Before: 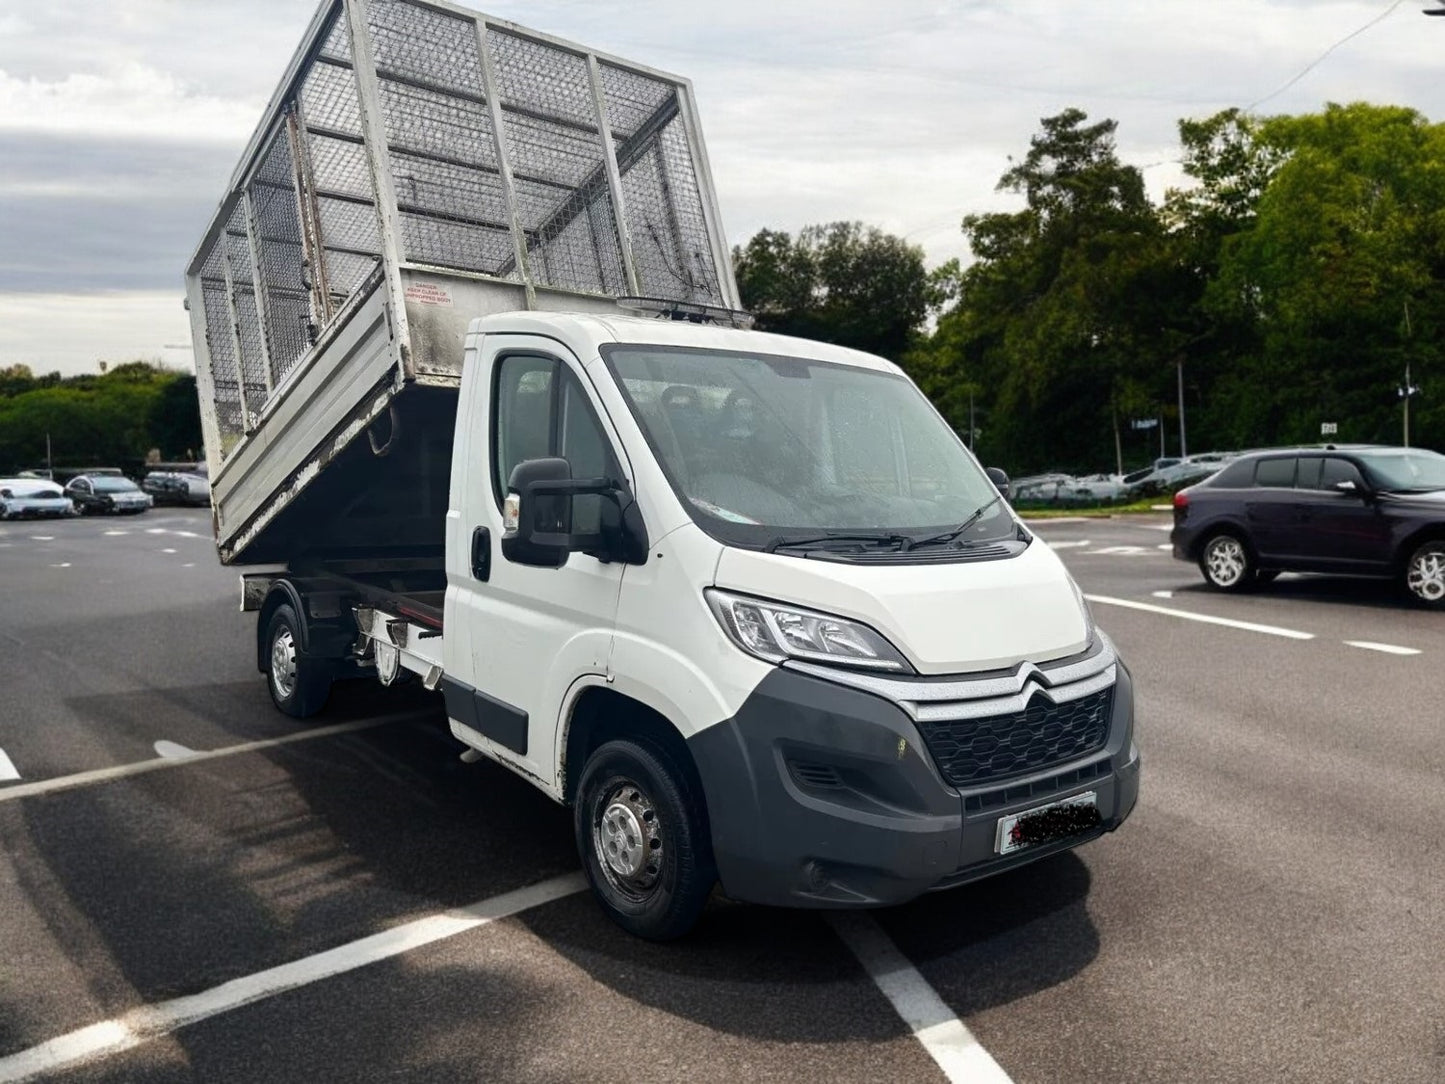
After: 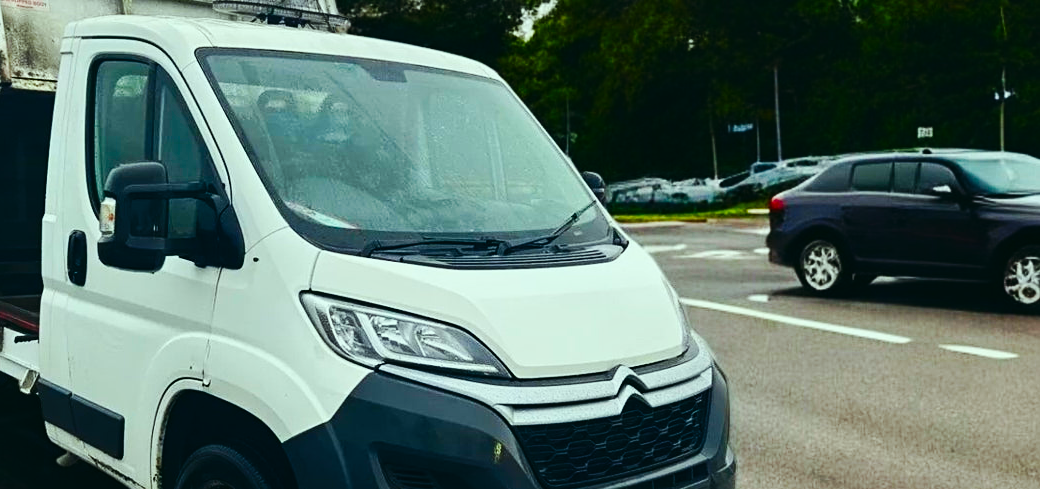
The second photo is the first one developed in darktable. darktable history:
crop and rotate: left 27.971%, top 27.328%, bottom 27.488%
sharpen: amount 0.203
exposure: black level correction -0.015, exposure -0.53 EV, compensate highlight preservation false
base curve: curves: ch0 [(0, 0) (0.032, 0.025) (0.121, 0.166) (0.206, 0.329) (0.605, 0.79) (1, 1)], preserve colors none
local contrast: highlights 103%, shadows 102%, detail 119%, midtone range 0.2
contrast equalizer: y [[0.5, 0.5, 0.472, 0.5, 0.5, 0.5], [0.5 ×6], [0.5 ×6], [0 ×6], [0 ×6]], mix -0.212
color correction: highlights a* -7.66, highlights b* 1.3, shadows a* -3.33, saturation 1.42
contrast brightness saturation: contrast 0.128, brightness -0.045, saturation 0.16
